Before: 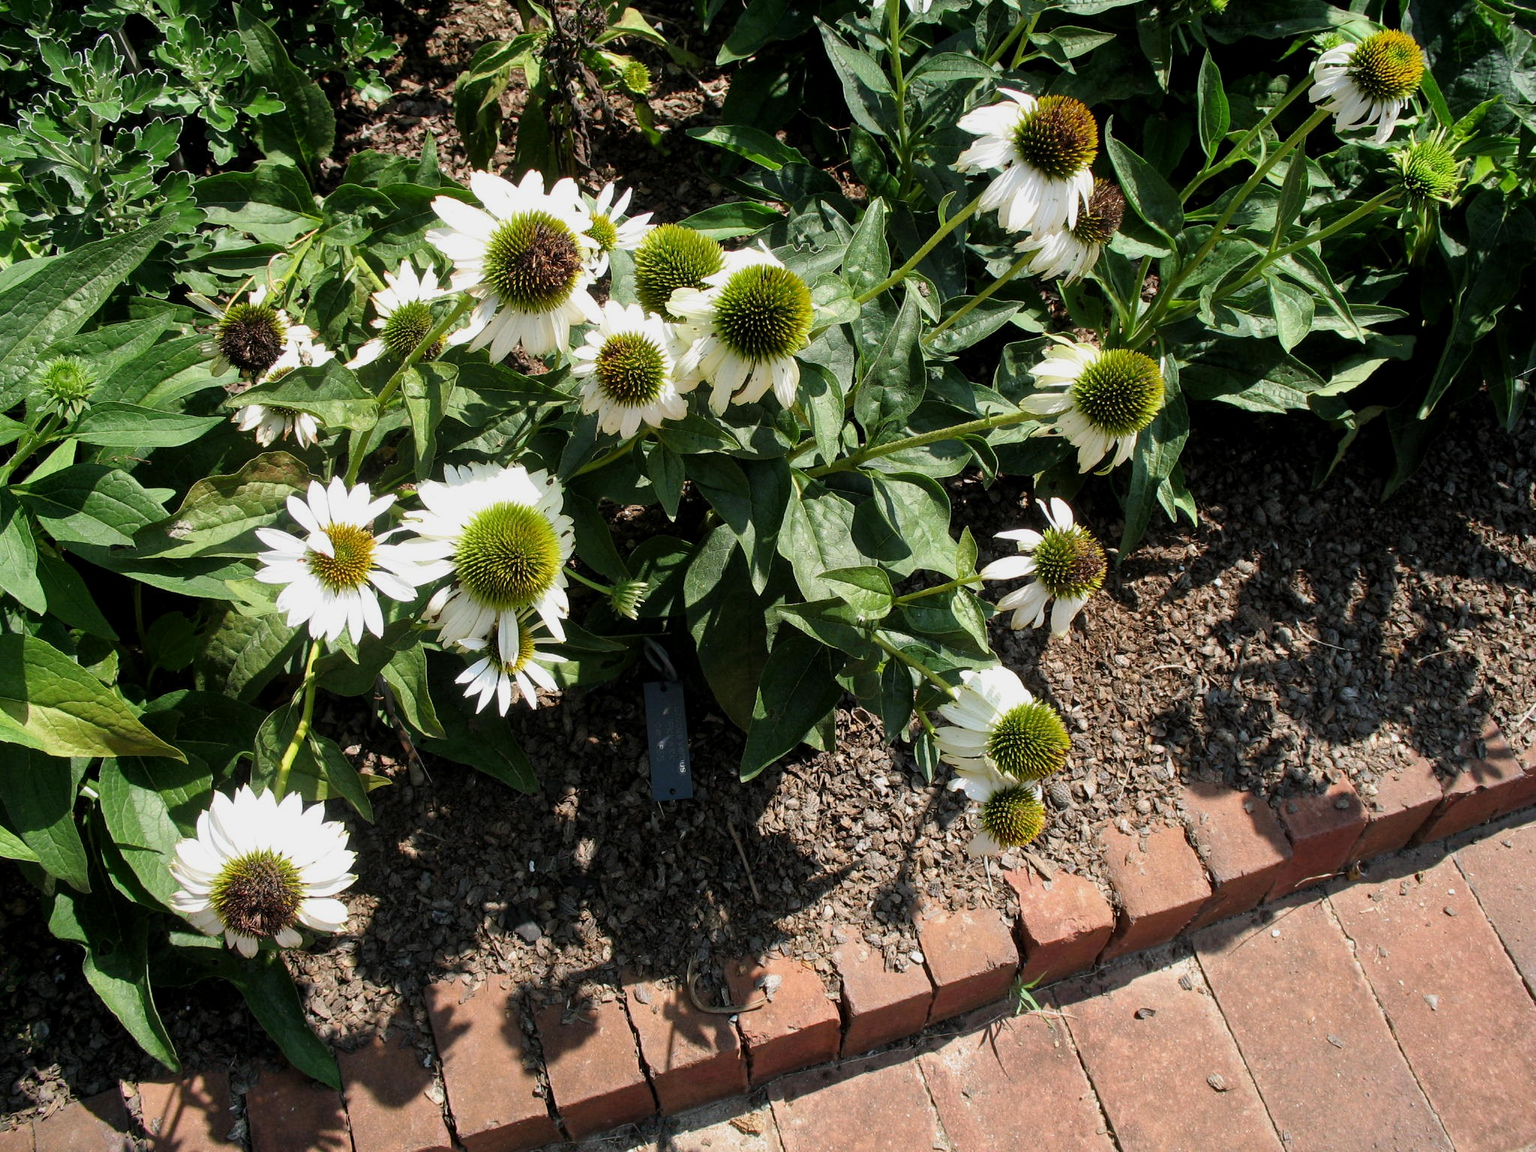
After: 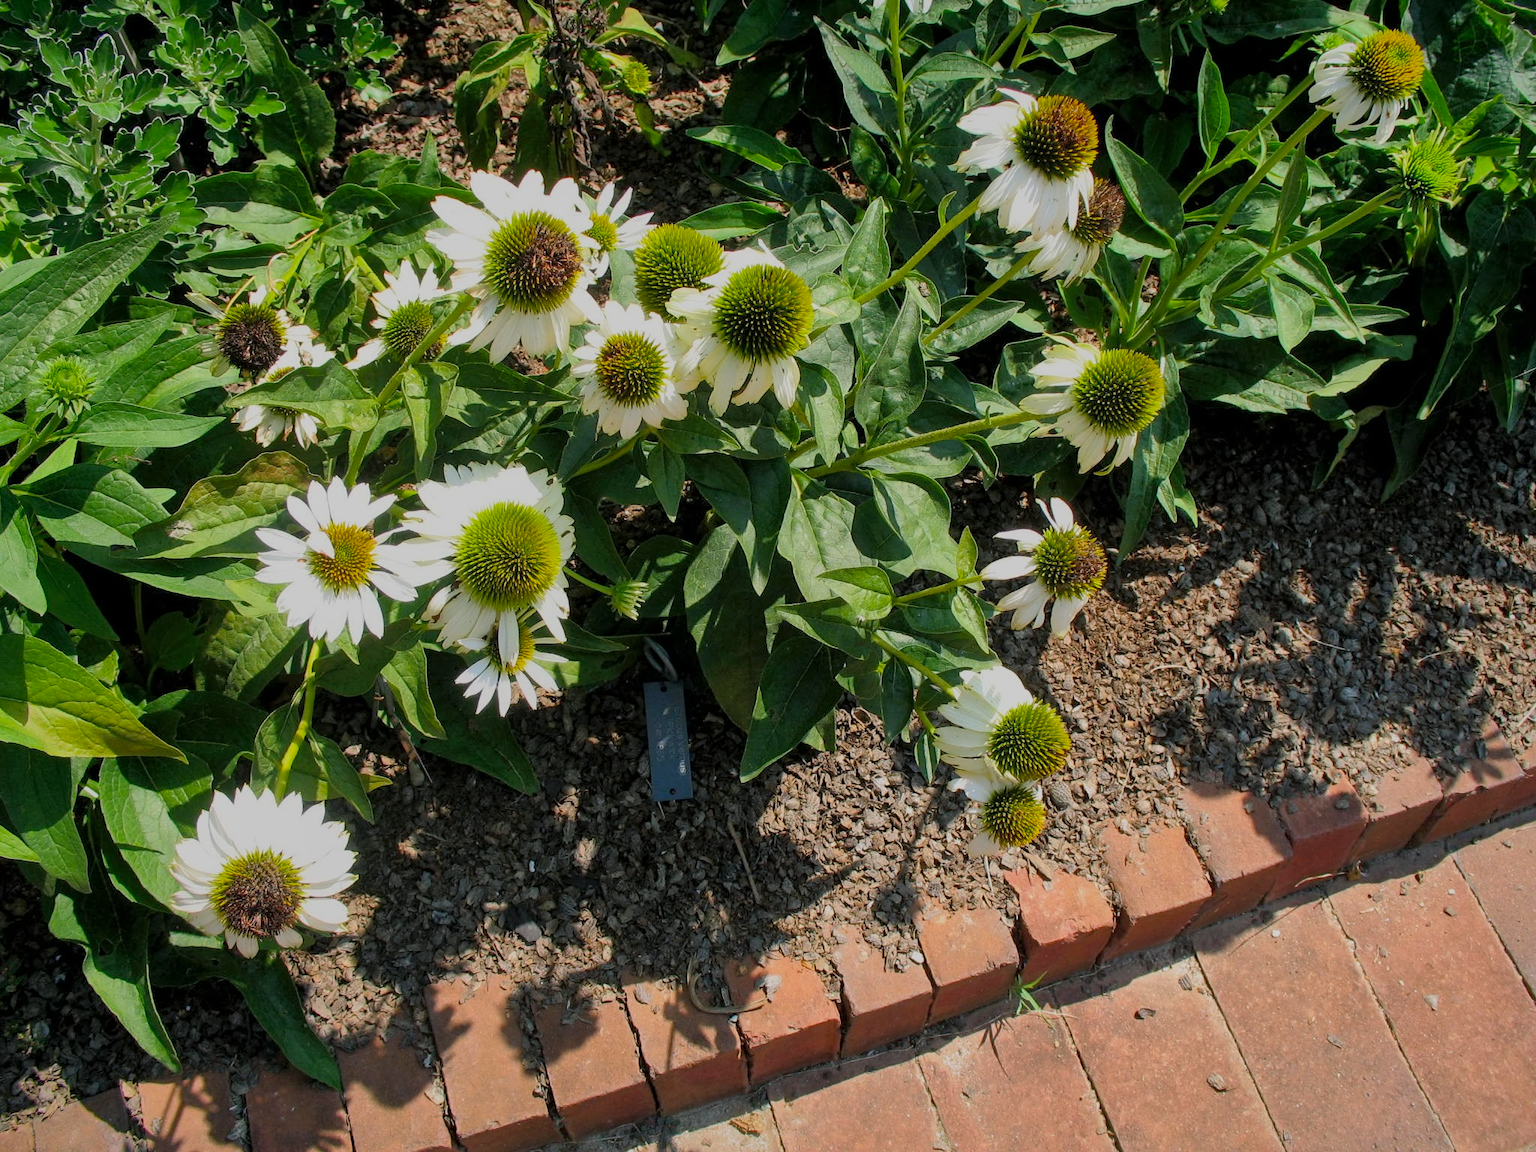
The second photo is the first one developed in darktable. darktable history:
contrast equalizer: y [[0.5 ×4, 0.524, 0.59], [0.5 ×6], [0.5 ×6], [0, 0, 0, 0.01, 0.045, 0.012], [0, 0, 0, 0.044, 0.195, 0.131]], mix 0.315
levels: white 90.73%
shadows and highlights: shadows 39.53, highlights -59.7
color balance rgb: shadows lift › luminance -4.945%, shadows lift › chroma 1.183%, shadows lift › hue 218.78°, perceptual saturation grading › global saturation 25.261%, contrast -10.448%
